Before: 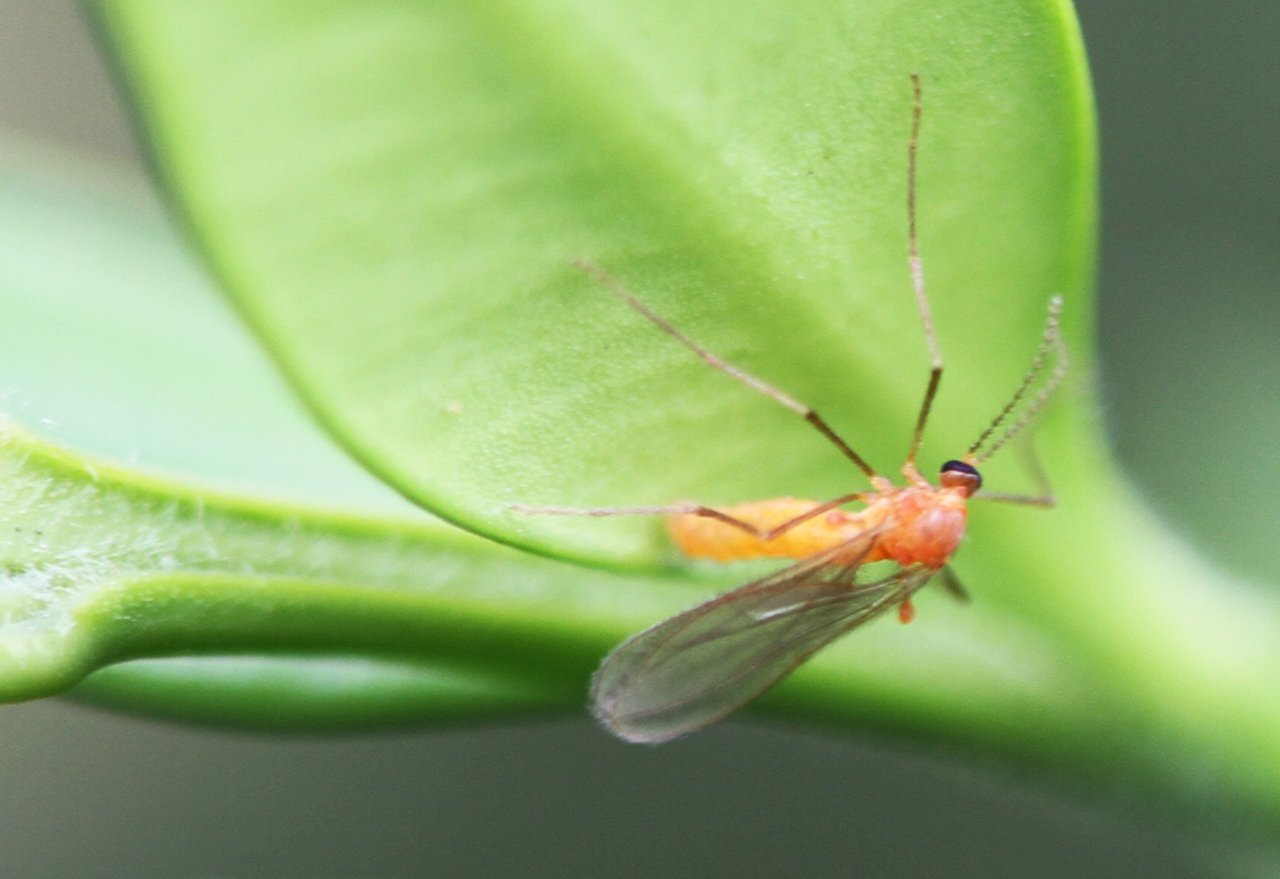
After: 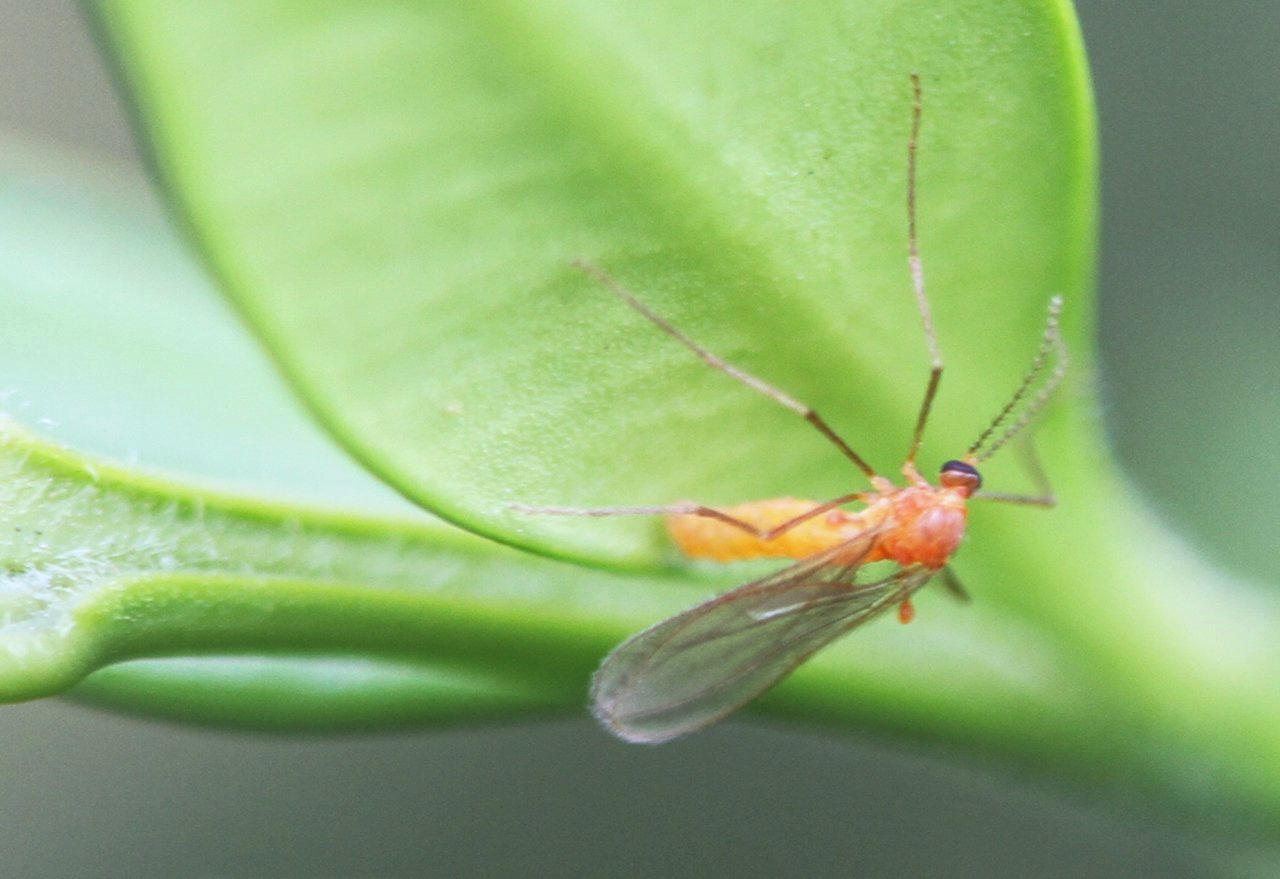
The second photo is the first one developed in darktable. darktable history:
local contrast: highlights 73%, shadows 15%, midtone range 0.197
white balance: red 0.984, blue 1.059
